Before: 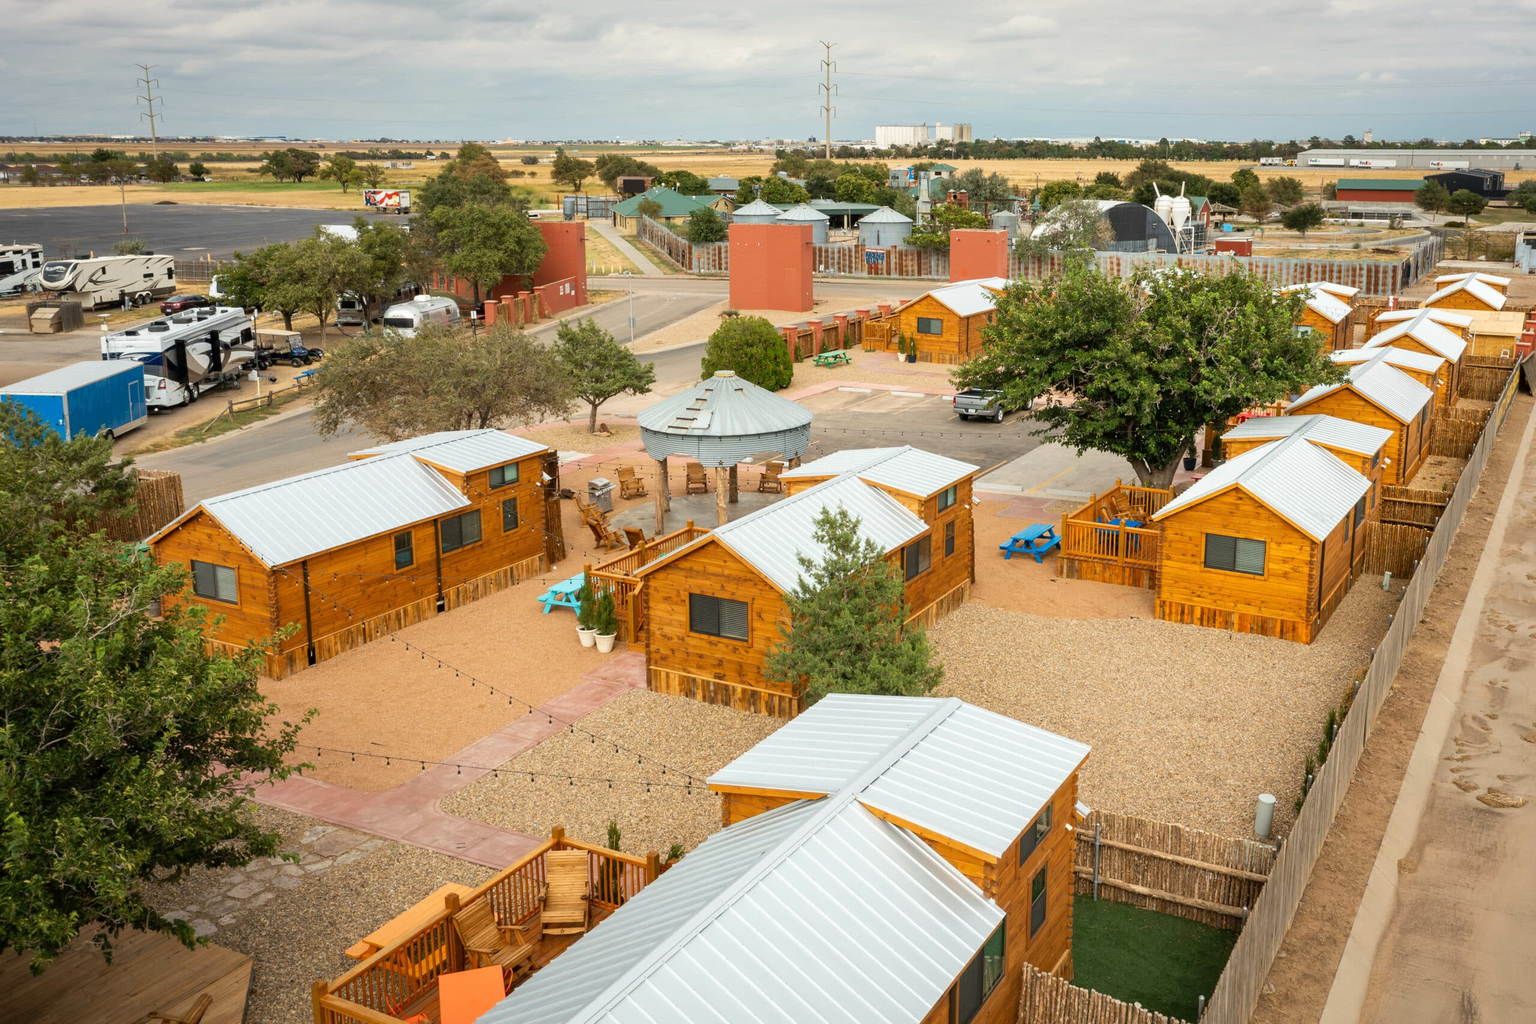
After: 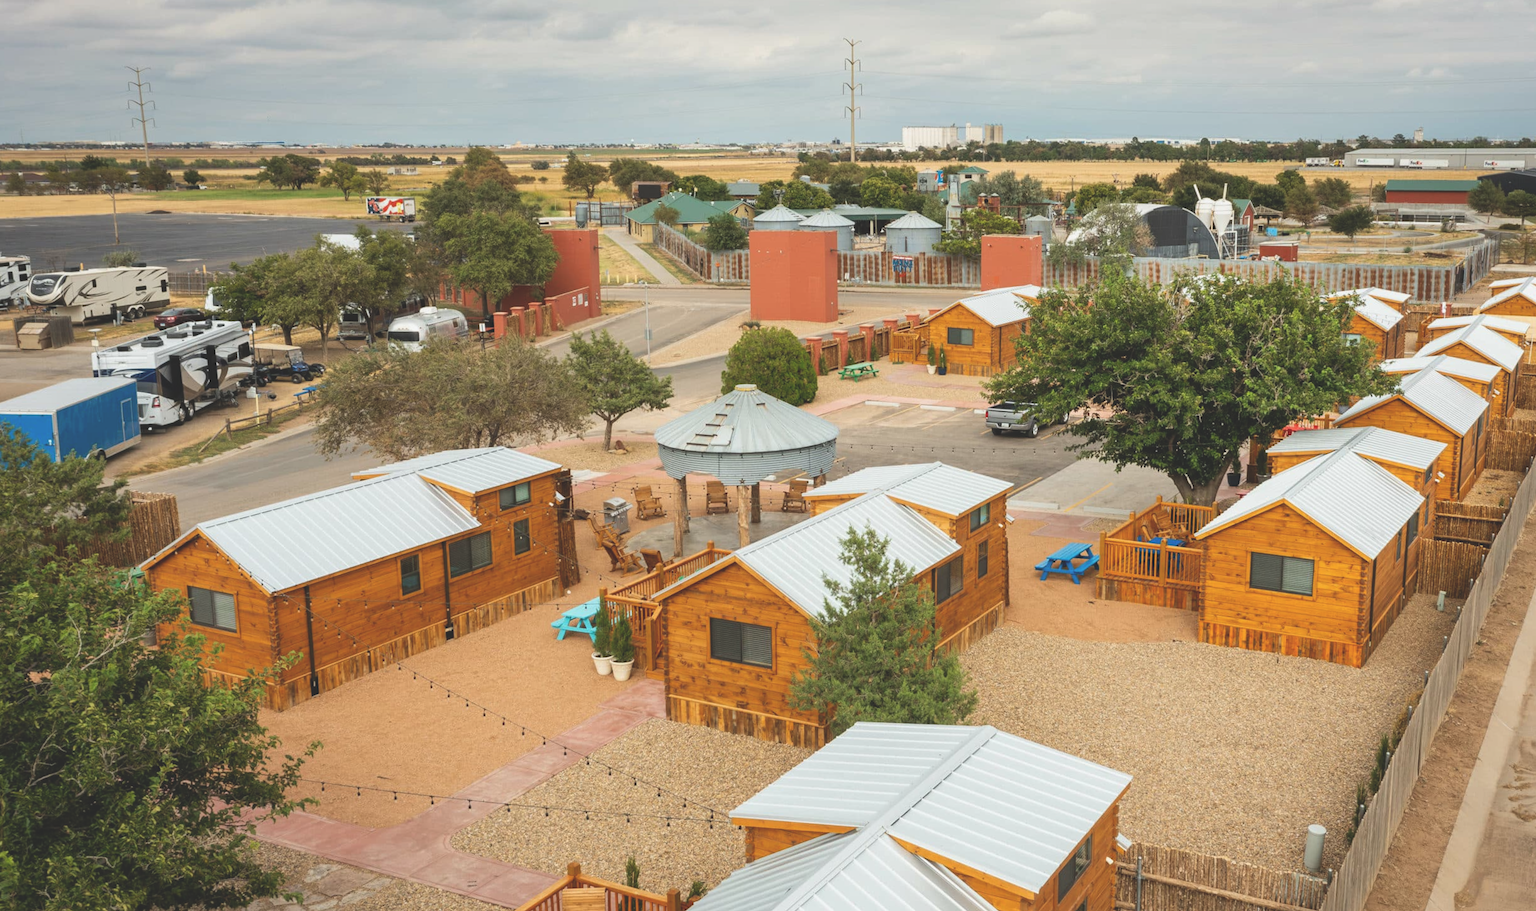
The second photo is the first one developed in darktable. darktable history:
crop and rotate: angle 0.332°, left 0.398%, right 3.37%, bottom 14.27%
exposure: black level correction -0.024, exposure -0.12 EV, compensate highlight preservation false
